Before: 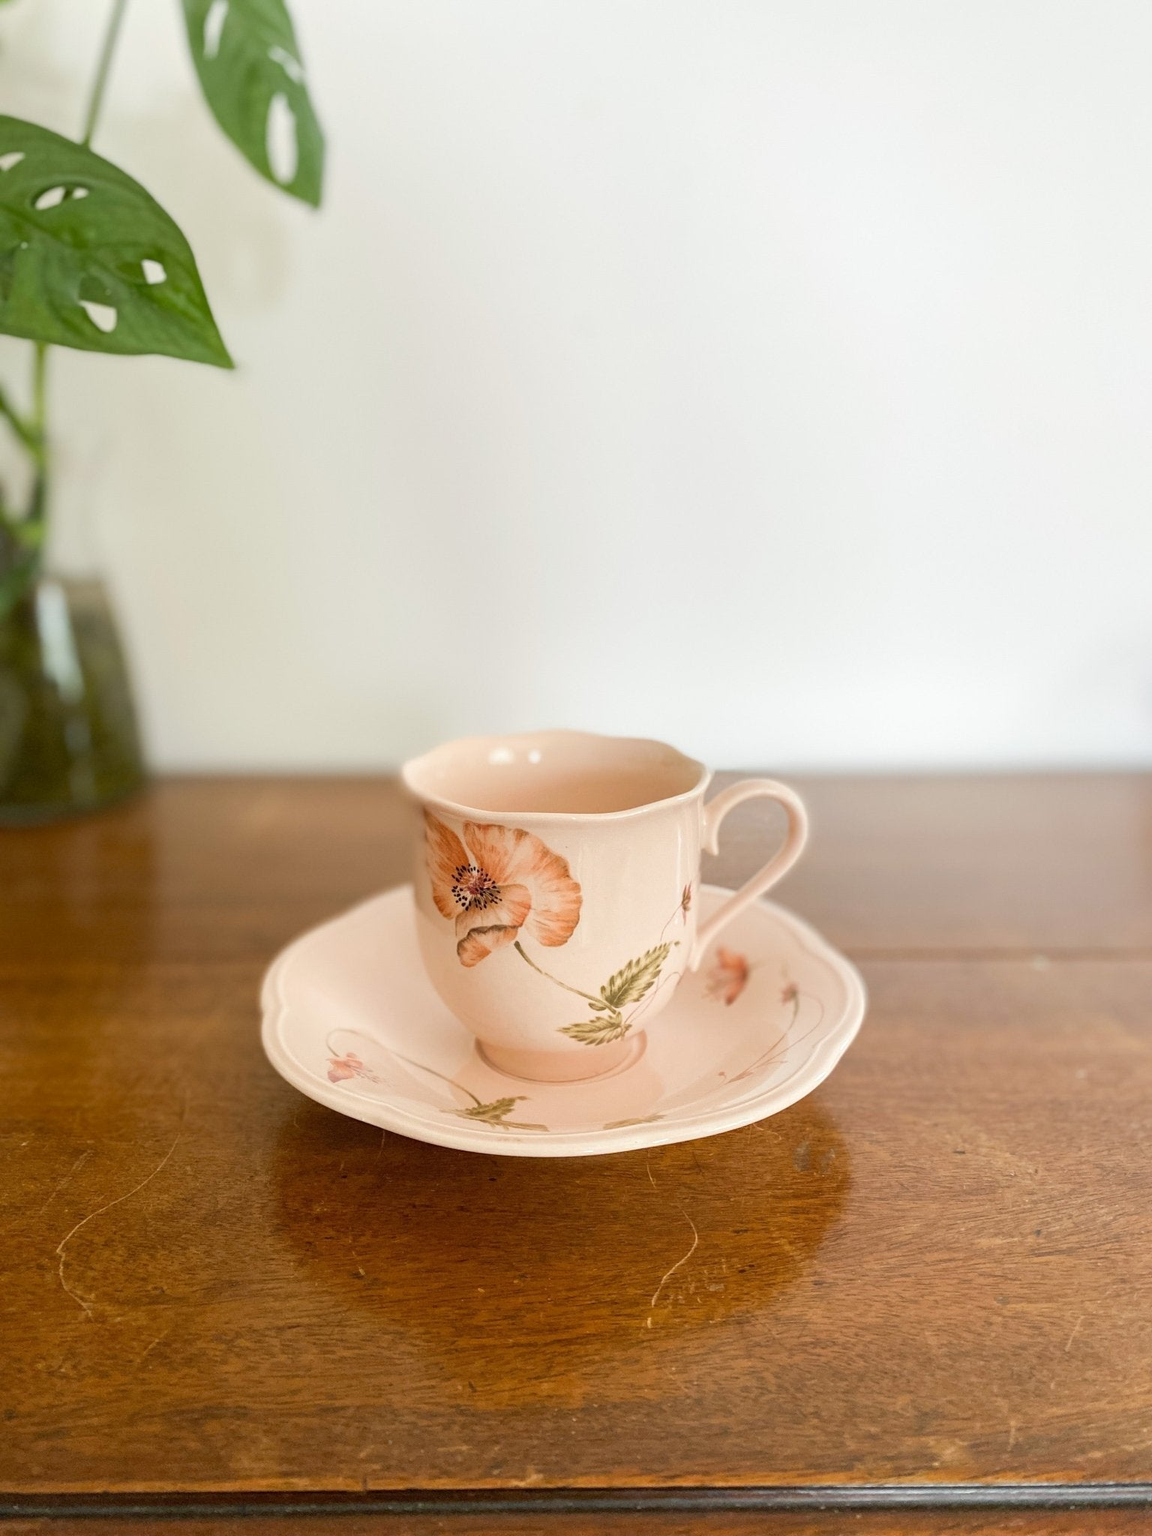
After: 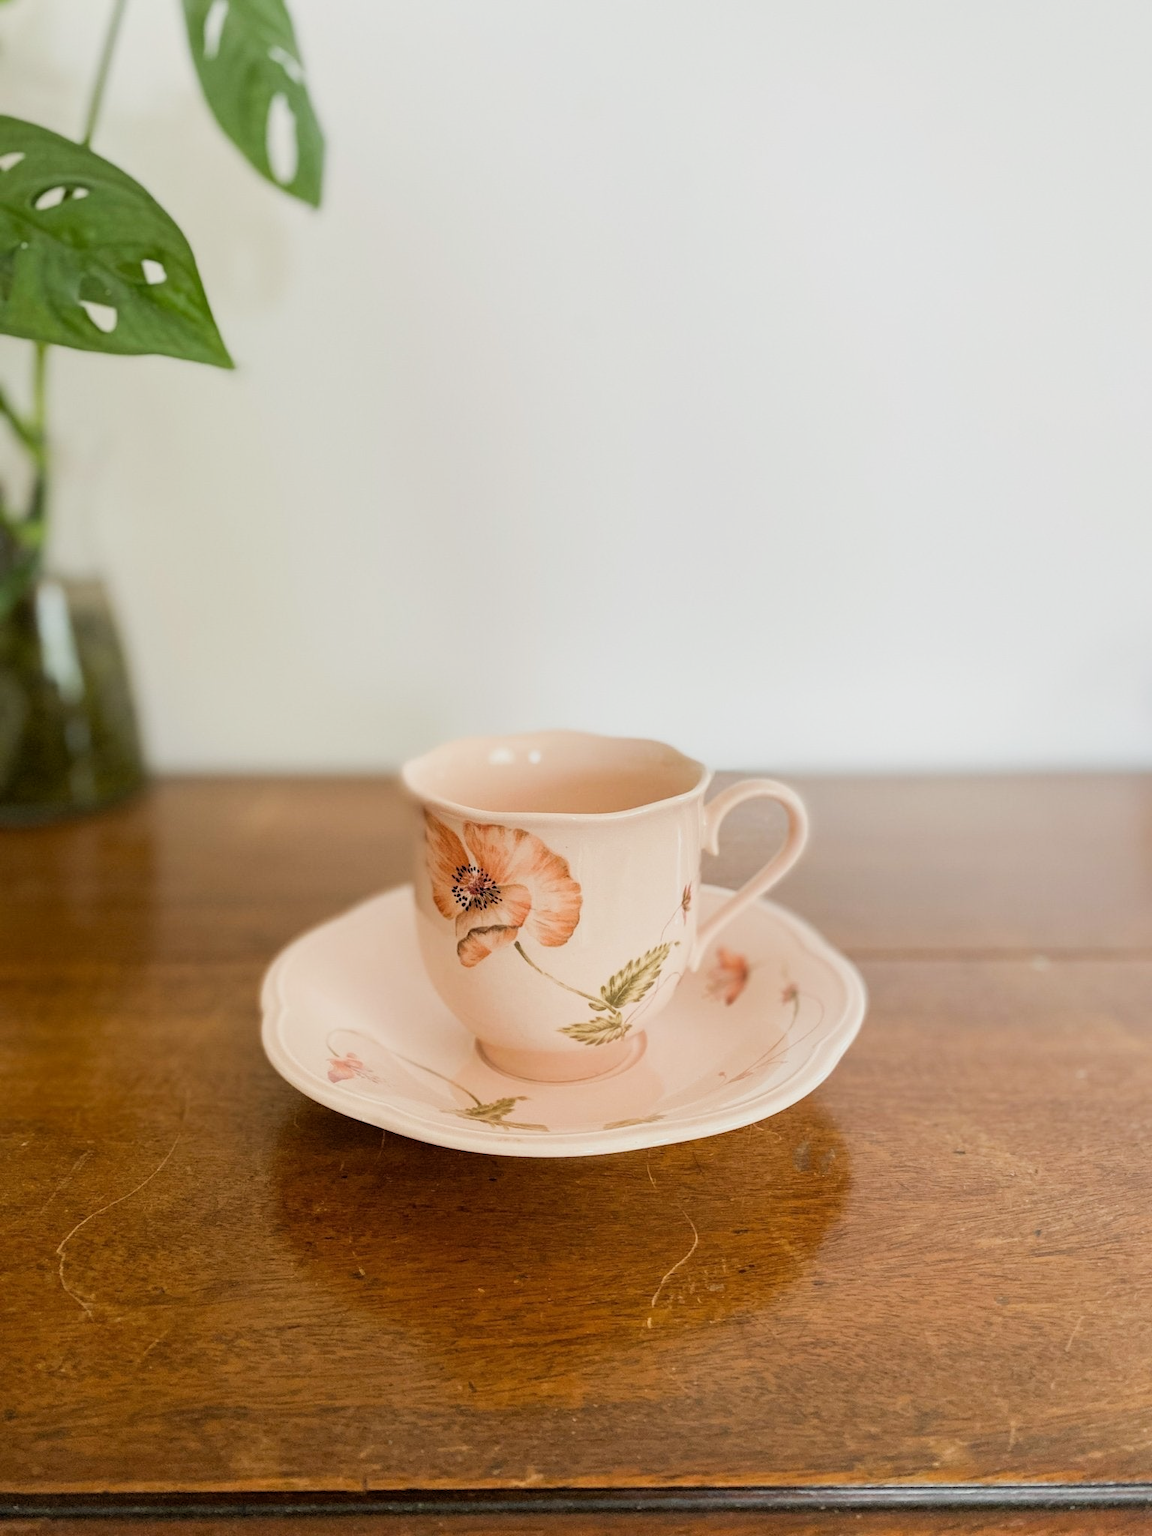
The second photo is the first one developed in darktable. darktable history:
filmic rgb: middle gray luminance 9.22%, black relative exposure -10.67 EV, white relative exposure 3.44 EV, threshold 2.95 EV, target black luminance 0%, hardness 5.97, latitude 59.49%, contrast 1.089, highlights saturation mix 4.37%, shadows ↔ highlights balance 29.03%, enable highlight reconstruction true
